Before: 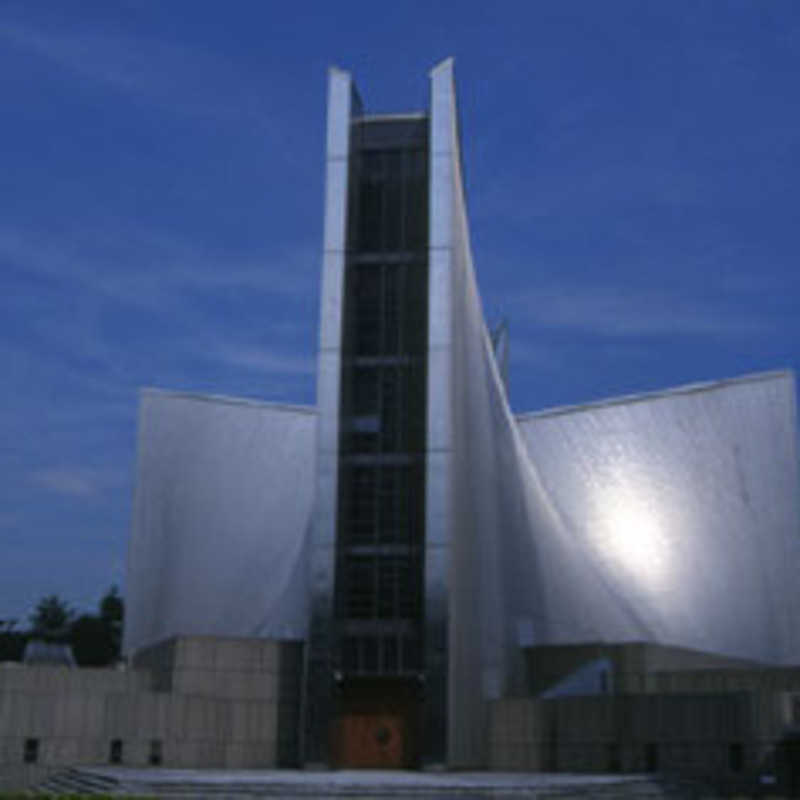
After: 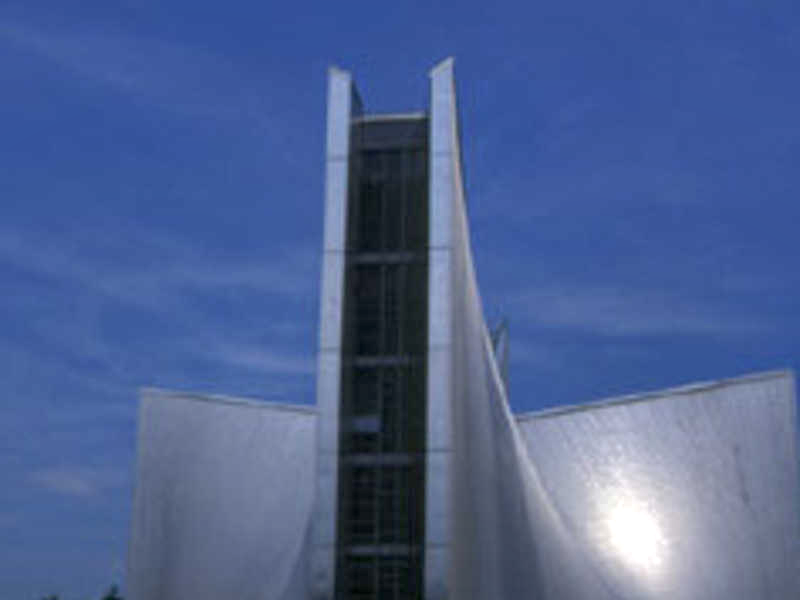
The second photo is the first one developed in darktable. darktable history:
crop: bottom 24.983%
shadows and highlights: highlights color adjustment 72.42%
local contrast: on, module defaults
